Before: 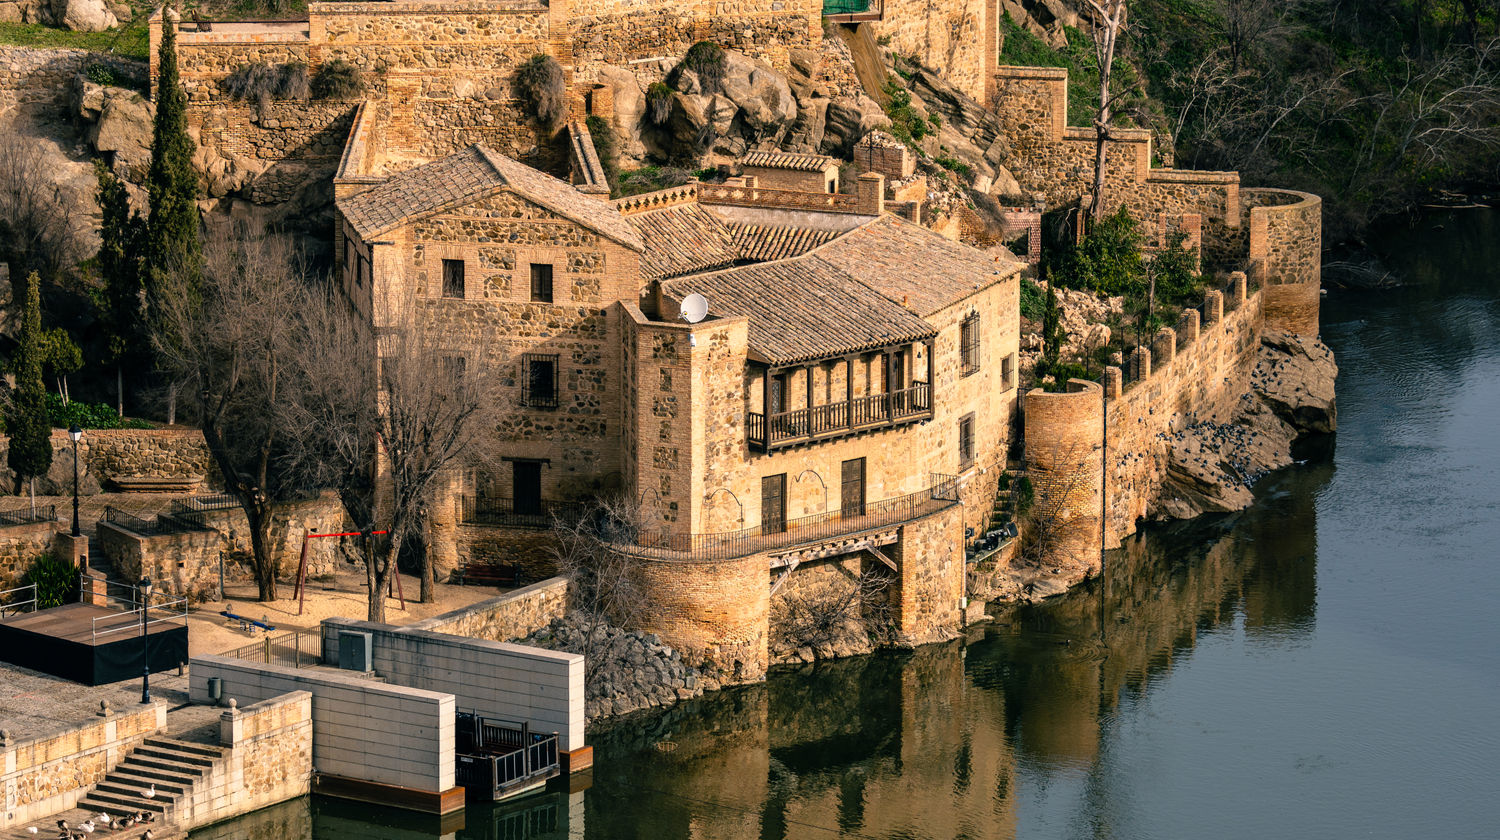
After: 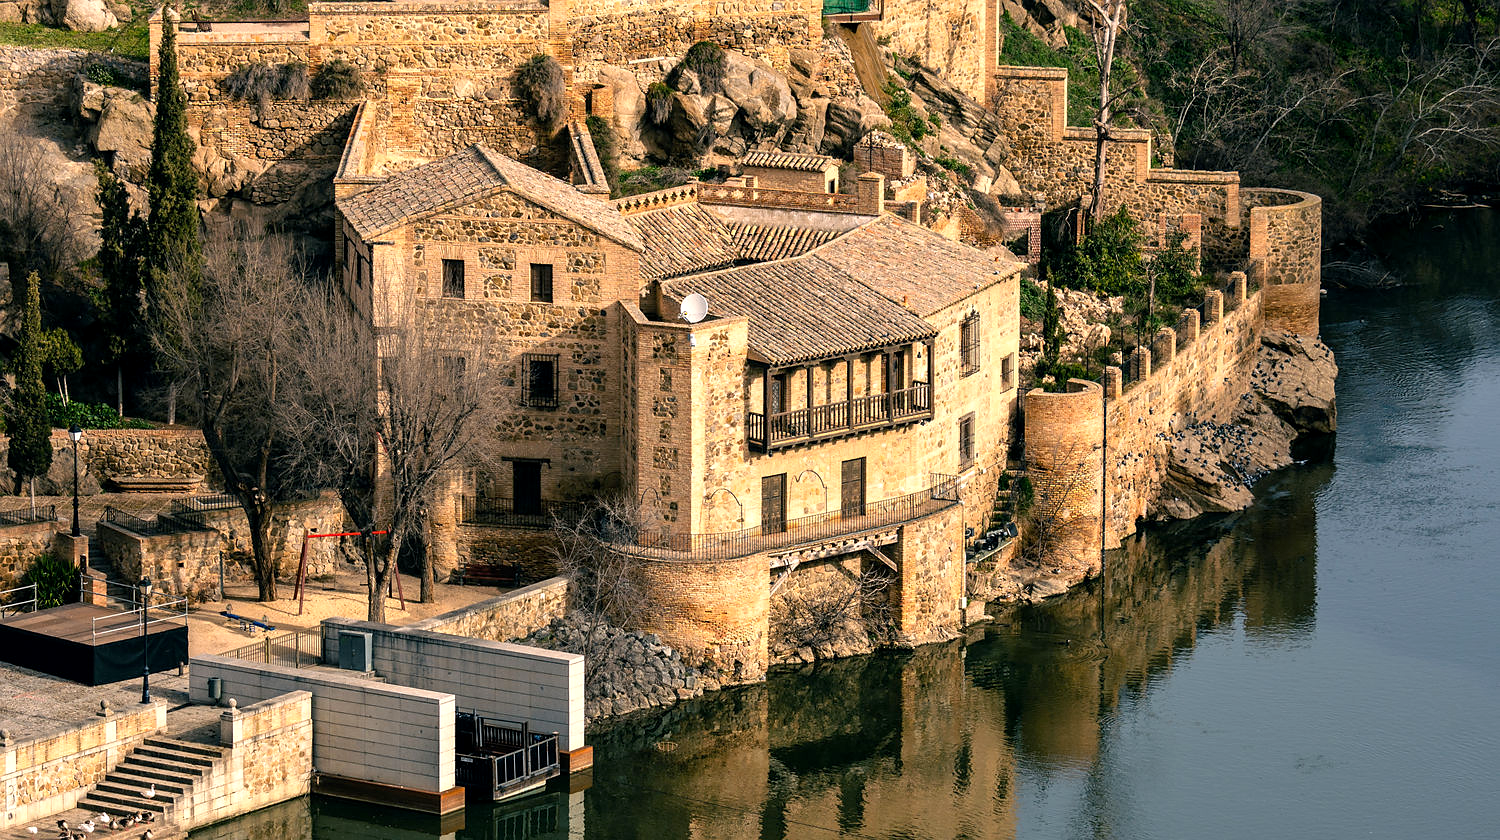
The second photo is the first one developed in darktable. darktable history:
sharpen: radius 1, threshold 1
exposure: black level correction 0.001, exposure 0.3 EV, compensate highlight preservation false
